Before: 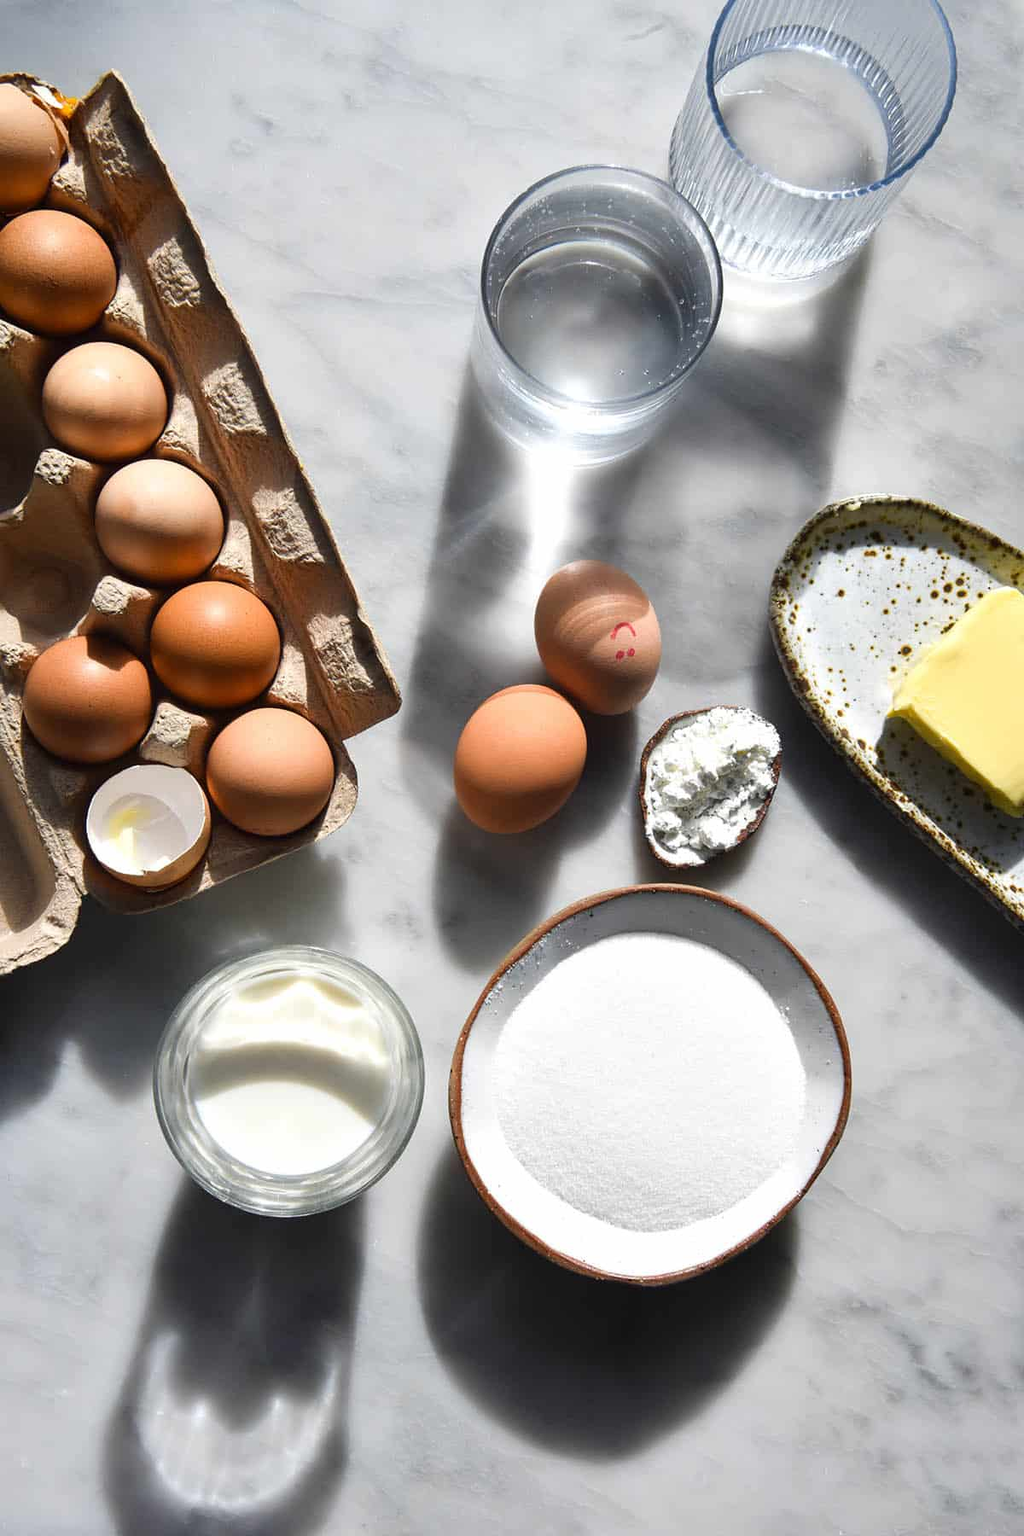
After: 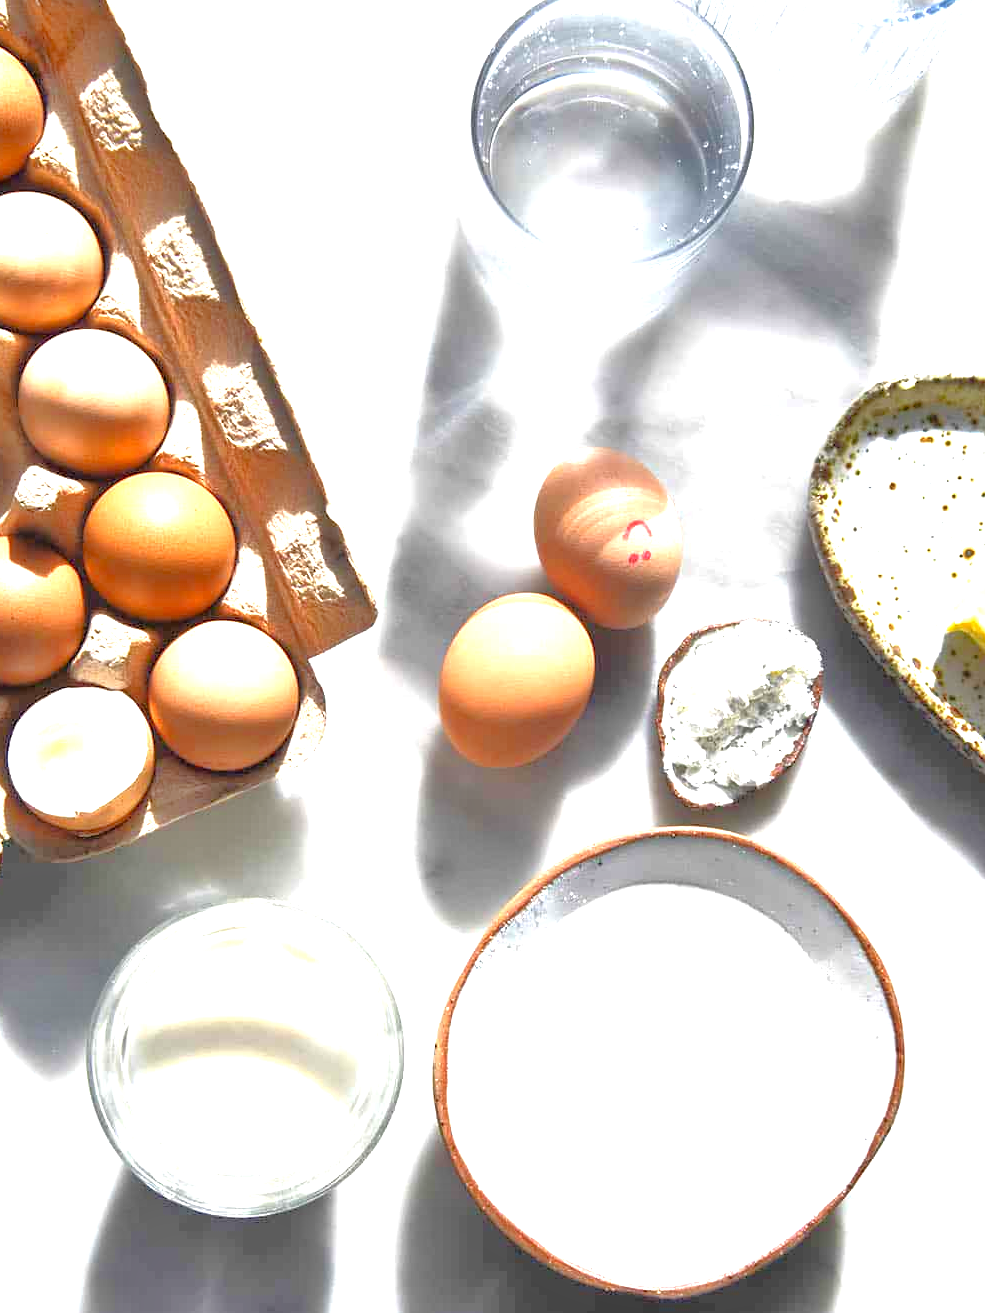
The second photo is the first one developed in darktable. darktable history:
levels: white 99.89%, levels [0, 0.43, 0.859]
exposure: black level correction 0, exposure 1 EV, compensate highlight preservation false
crop: left 7.766%, top 11.615%, right 10.08%, bottom 15.416%
tone equalizer: -7 EV 0.165 EV, -6 EV 0.621 EV, -5 EV 1.14 EV, -4 EV 1.34 EV, -3 EV 1.18 EV, -2 EV 0.6 EV, -1 EV 0.154 EV
